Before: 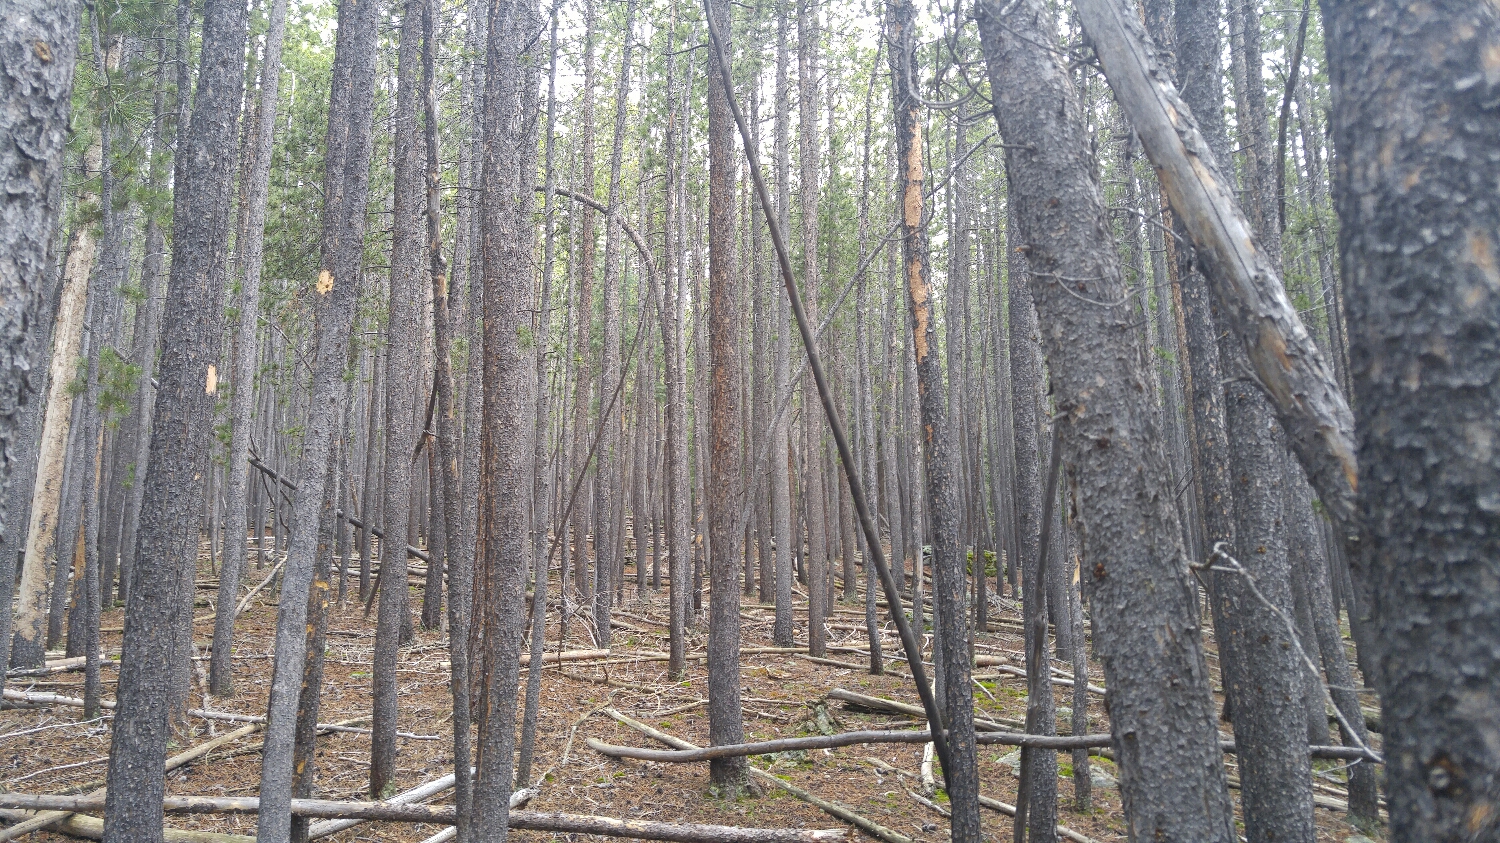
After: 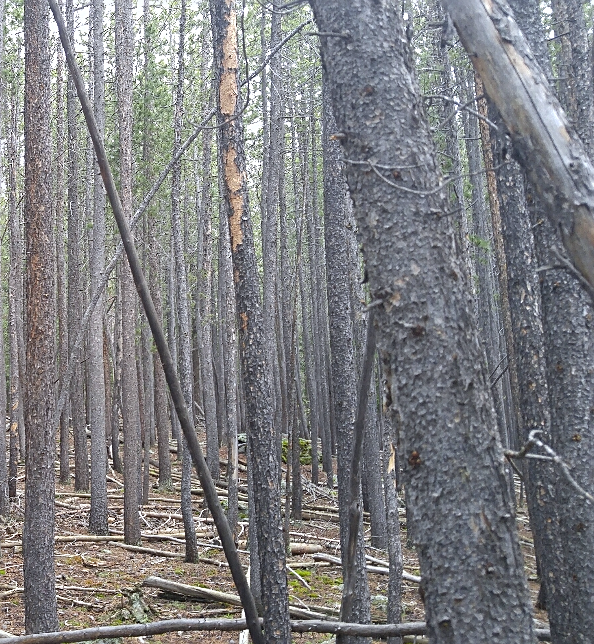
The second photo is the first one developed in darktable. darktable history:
crop: left 45.721%, top 13.393%, right 14.118%, bottom 10.01%
white balance: red 0.98, blue 1.034
sharpen: on, module defaults
